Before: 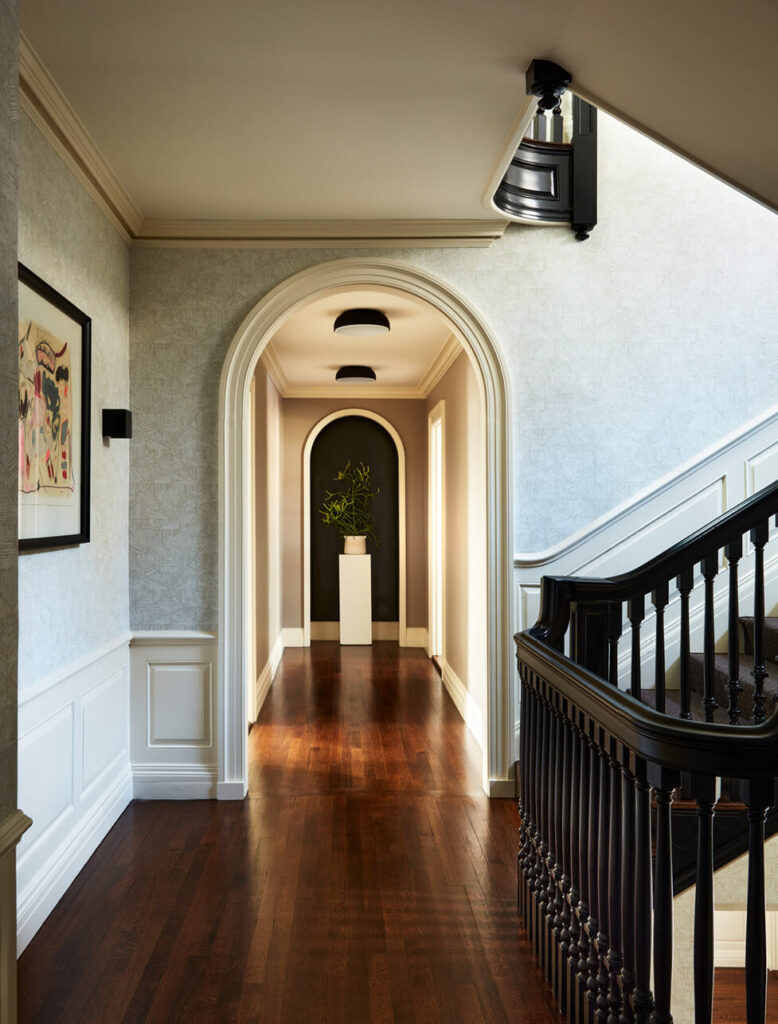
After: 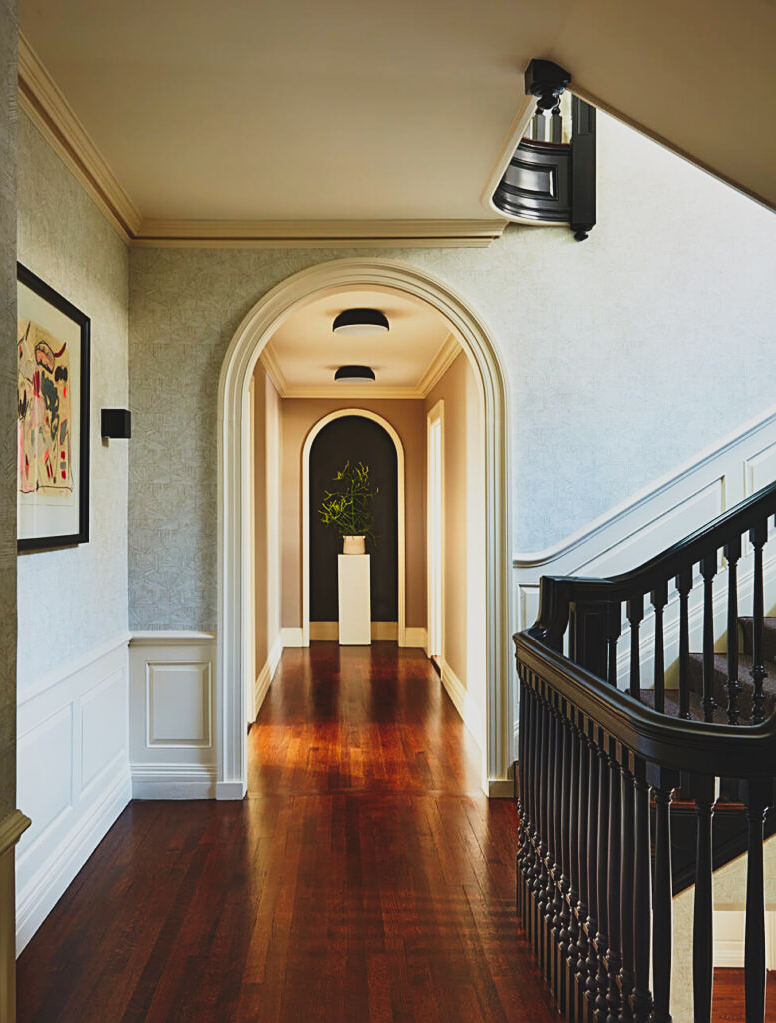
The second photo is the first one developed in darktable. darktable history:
exposure: black level correction 0, exposure 0.499 EV, compensate highlight preservation false
sharpen: on, module defaults
crop: left 0.134%
tone curve: curves: ch0 [(0, 0.072) (0.249, 0.176) (0.518, 0.489) (0.832, 0.854) (1, 0.948)], preserve colors none
color balance rgb: perceptual saturation grading › global saturation 0.643%, contrast -29.854%
